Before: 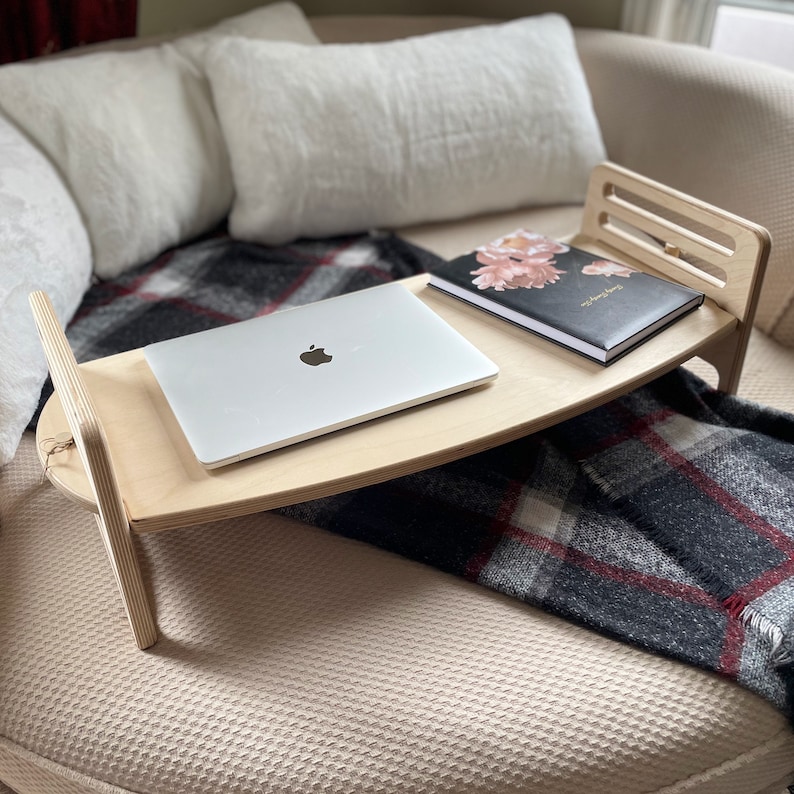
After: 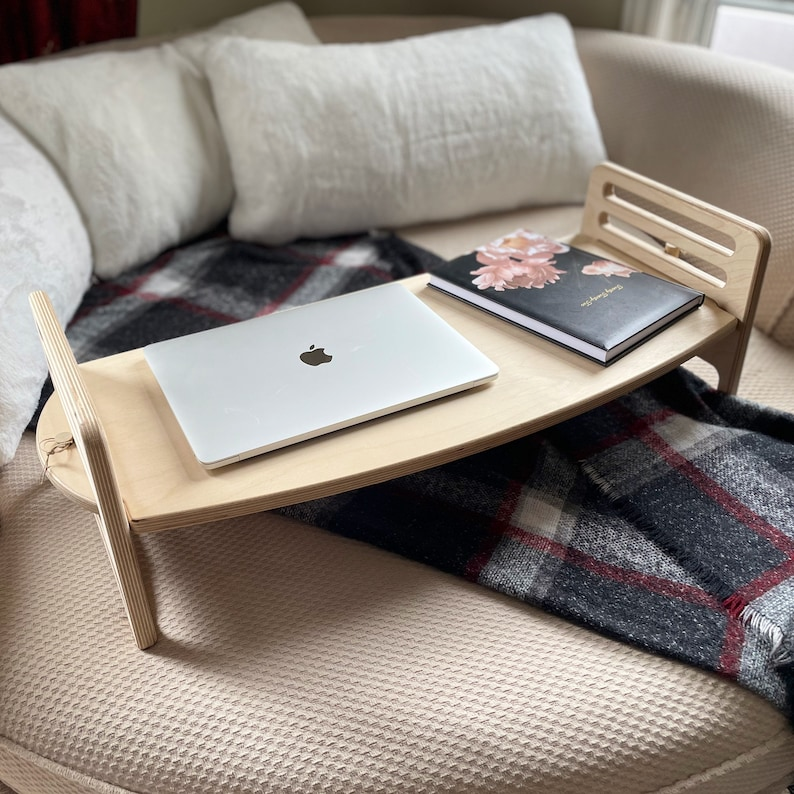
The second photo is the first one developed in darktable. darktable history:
contrast brightness saturation: contrast 0.077, saturation 0.015
